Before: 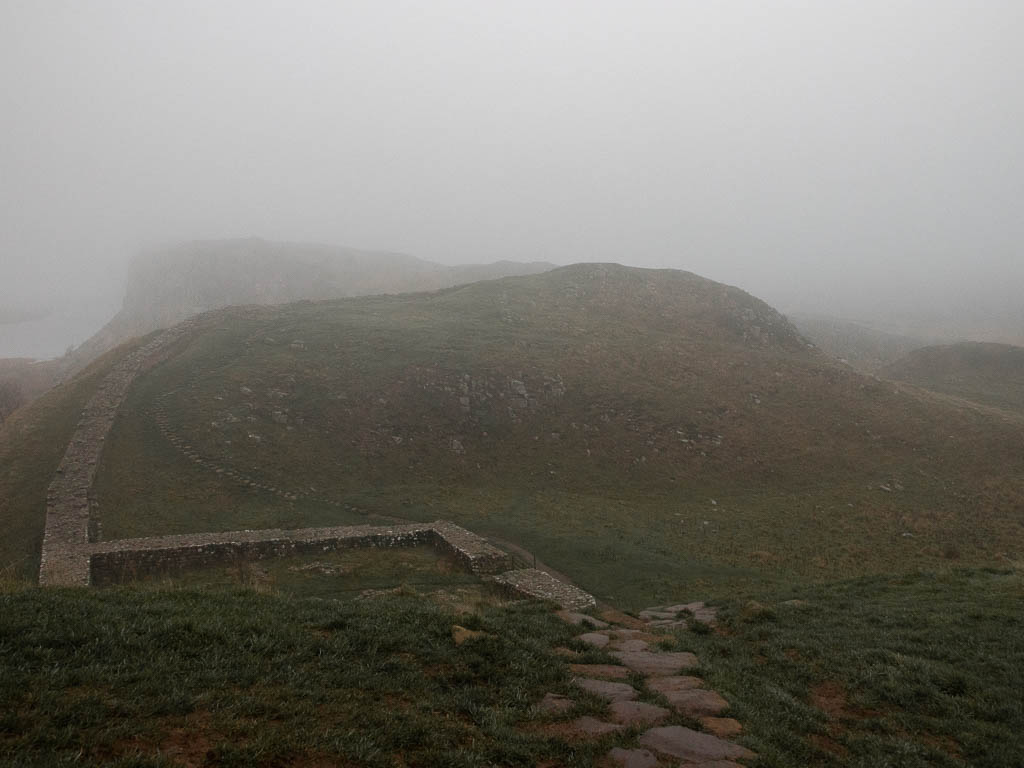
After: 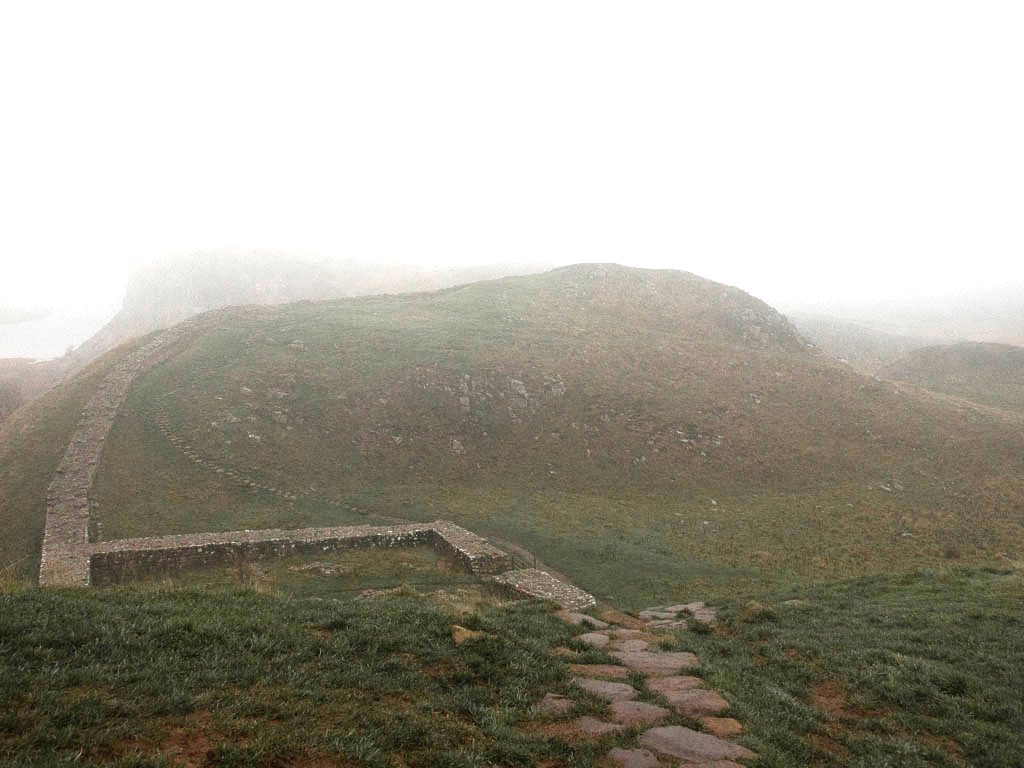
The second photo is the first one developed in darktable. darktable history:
exposure: black level correction 0, exposure 1.379 EV, compensate exposure bias true, compensate highlight preservation false
grain: coarseness 0.09 ISO
